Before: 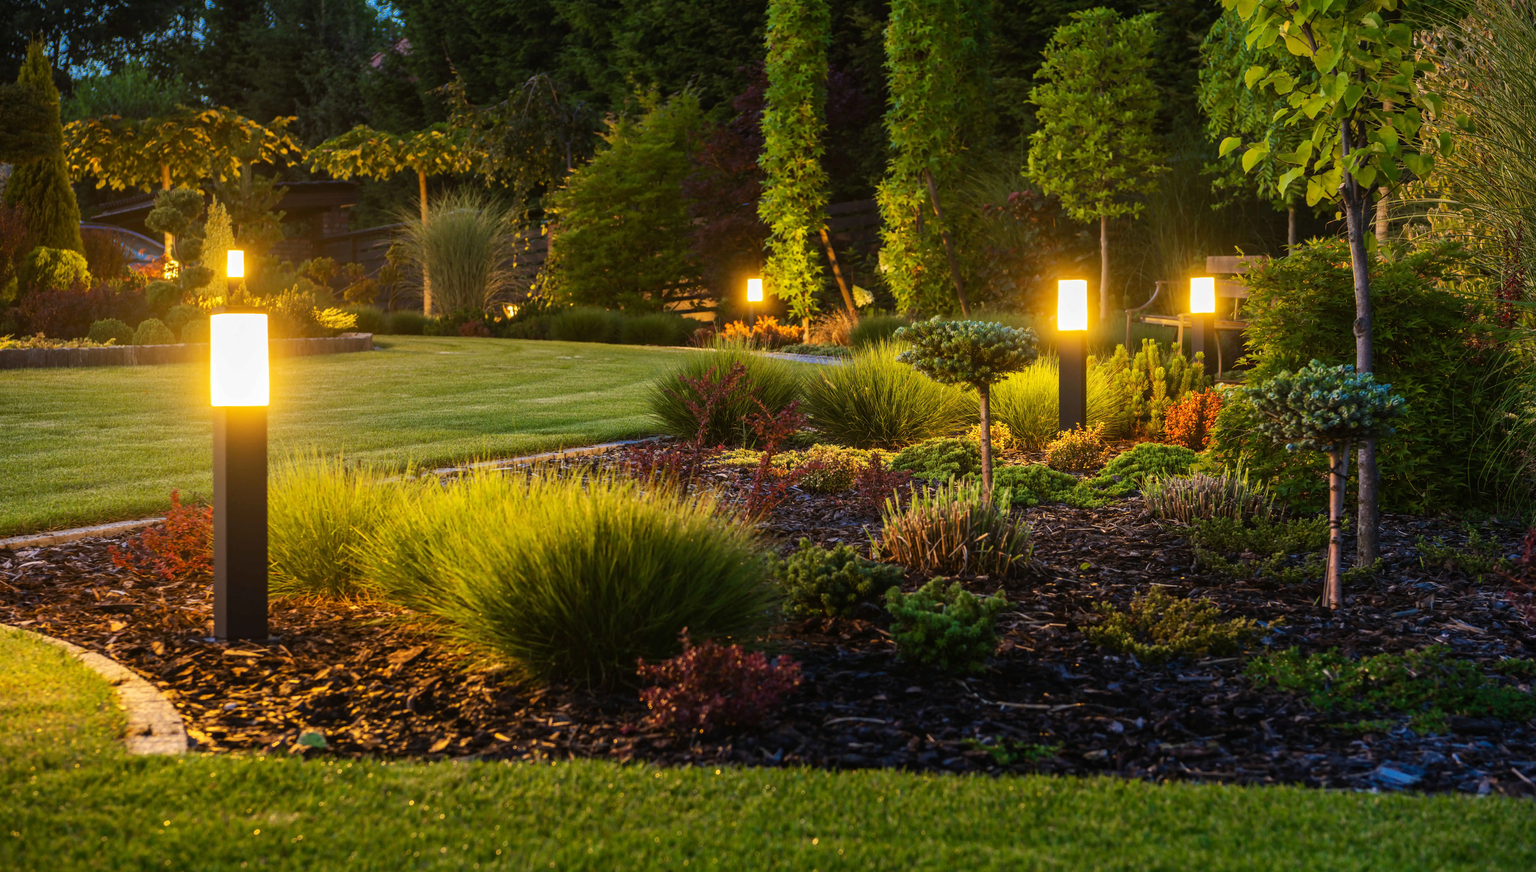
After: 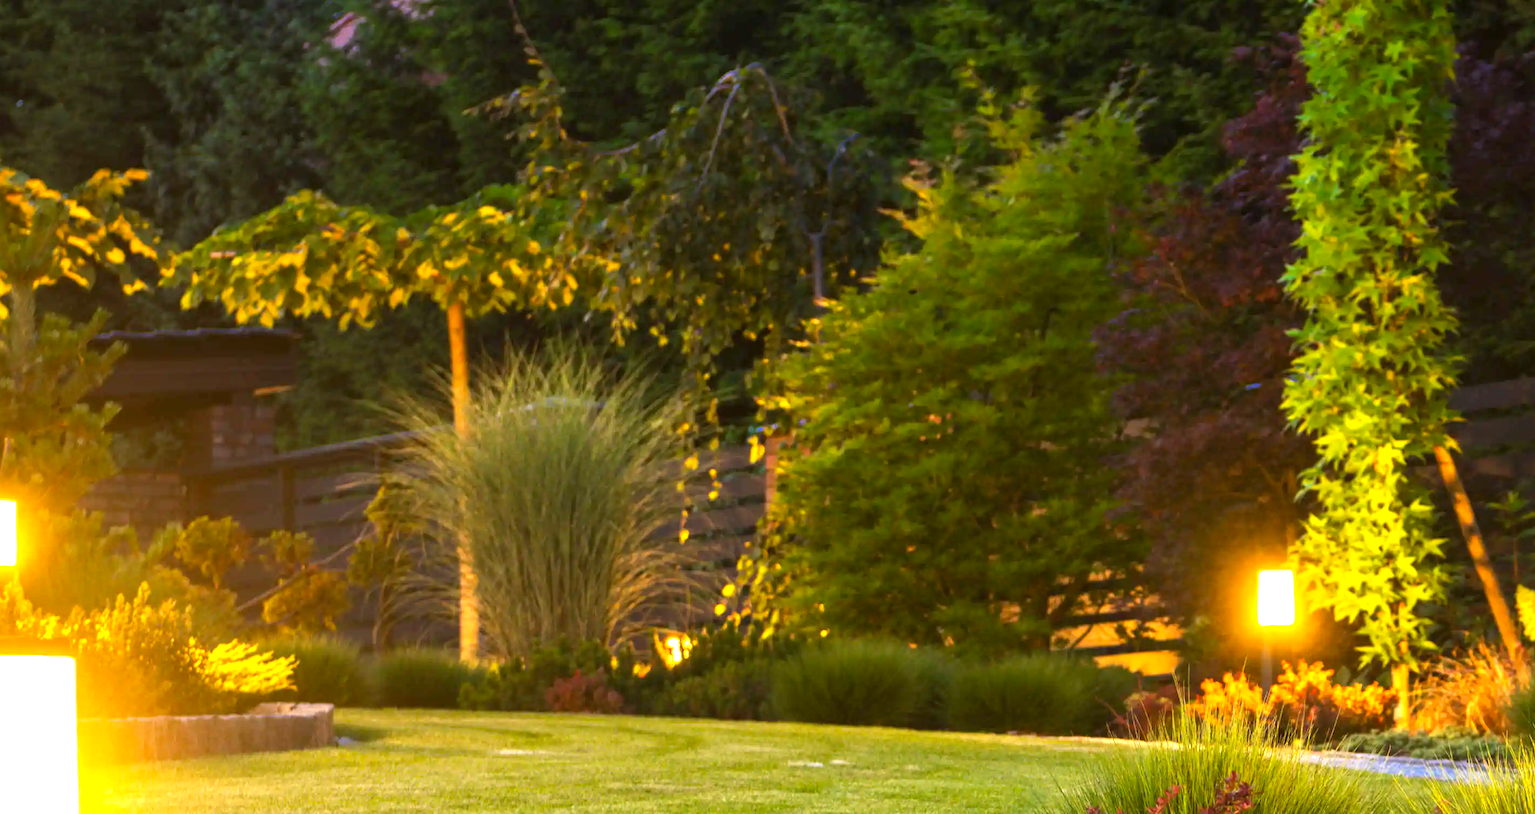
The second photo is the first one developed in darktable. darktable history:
crop: left 15.452%, top 5.459%, right 43.956%, bottom 56.62%
rotate and perspective: automatic cropping off
contrast brightness saturation: contrast 0.04, saturation 0.16
tone equalizer: on, module defaults
exposure: exposure 1 EV, compensate highlight preservation false
